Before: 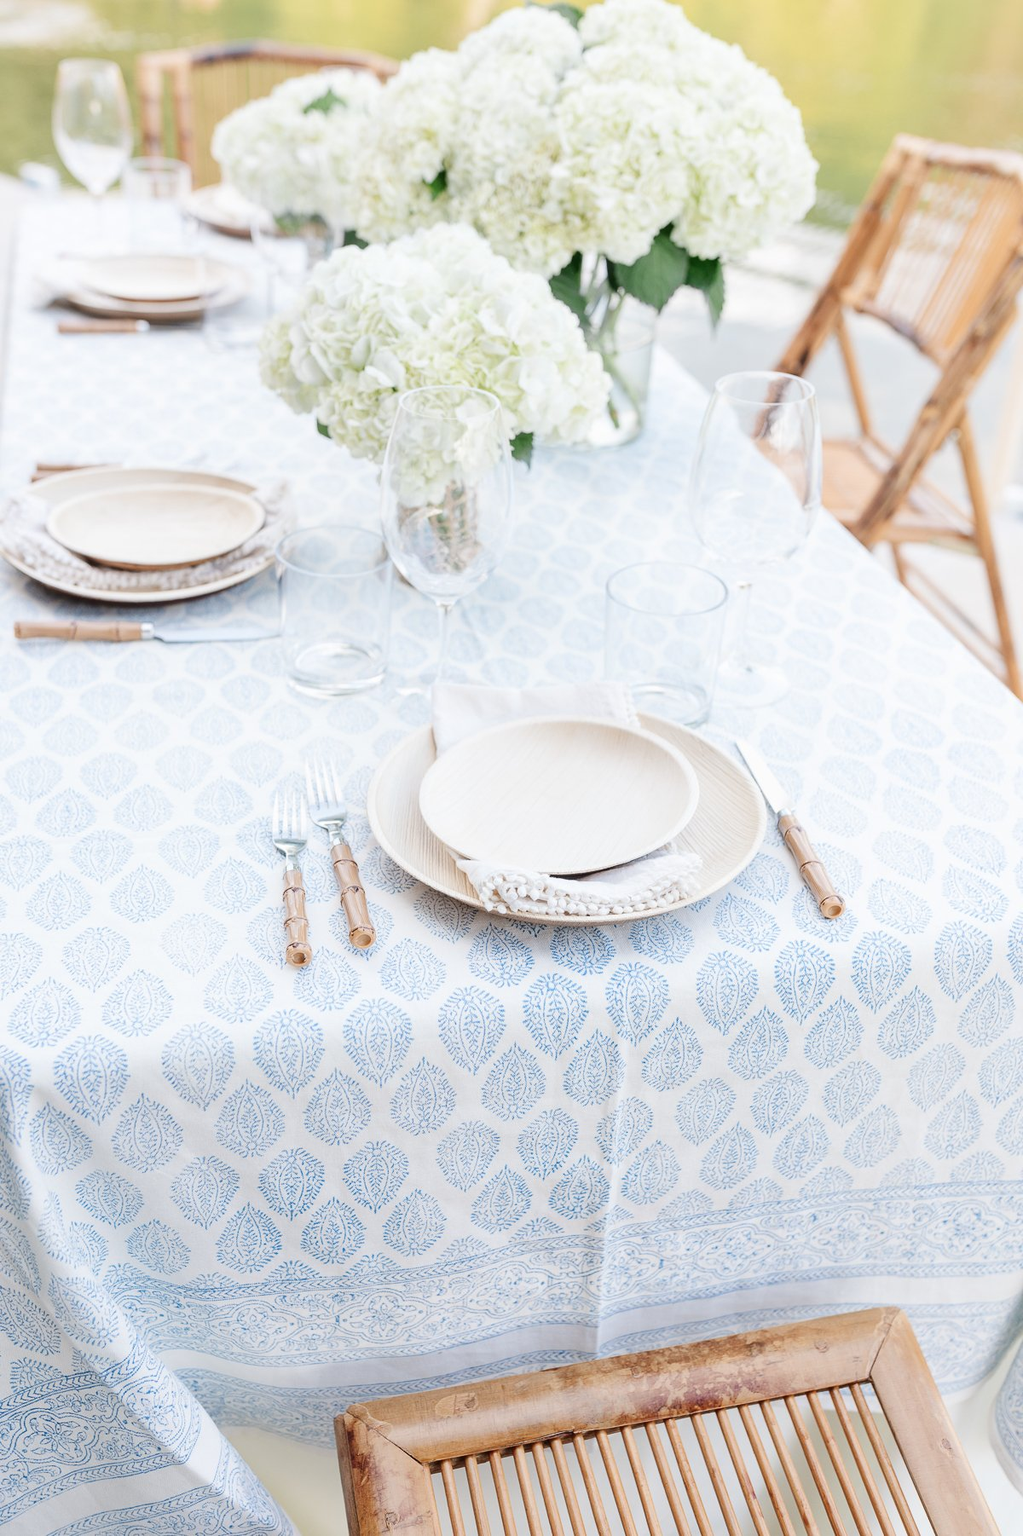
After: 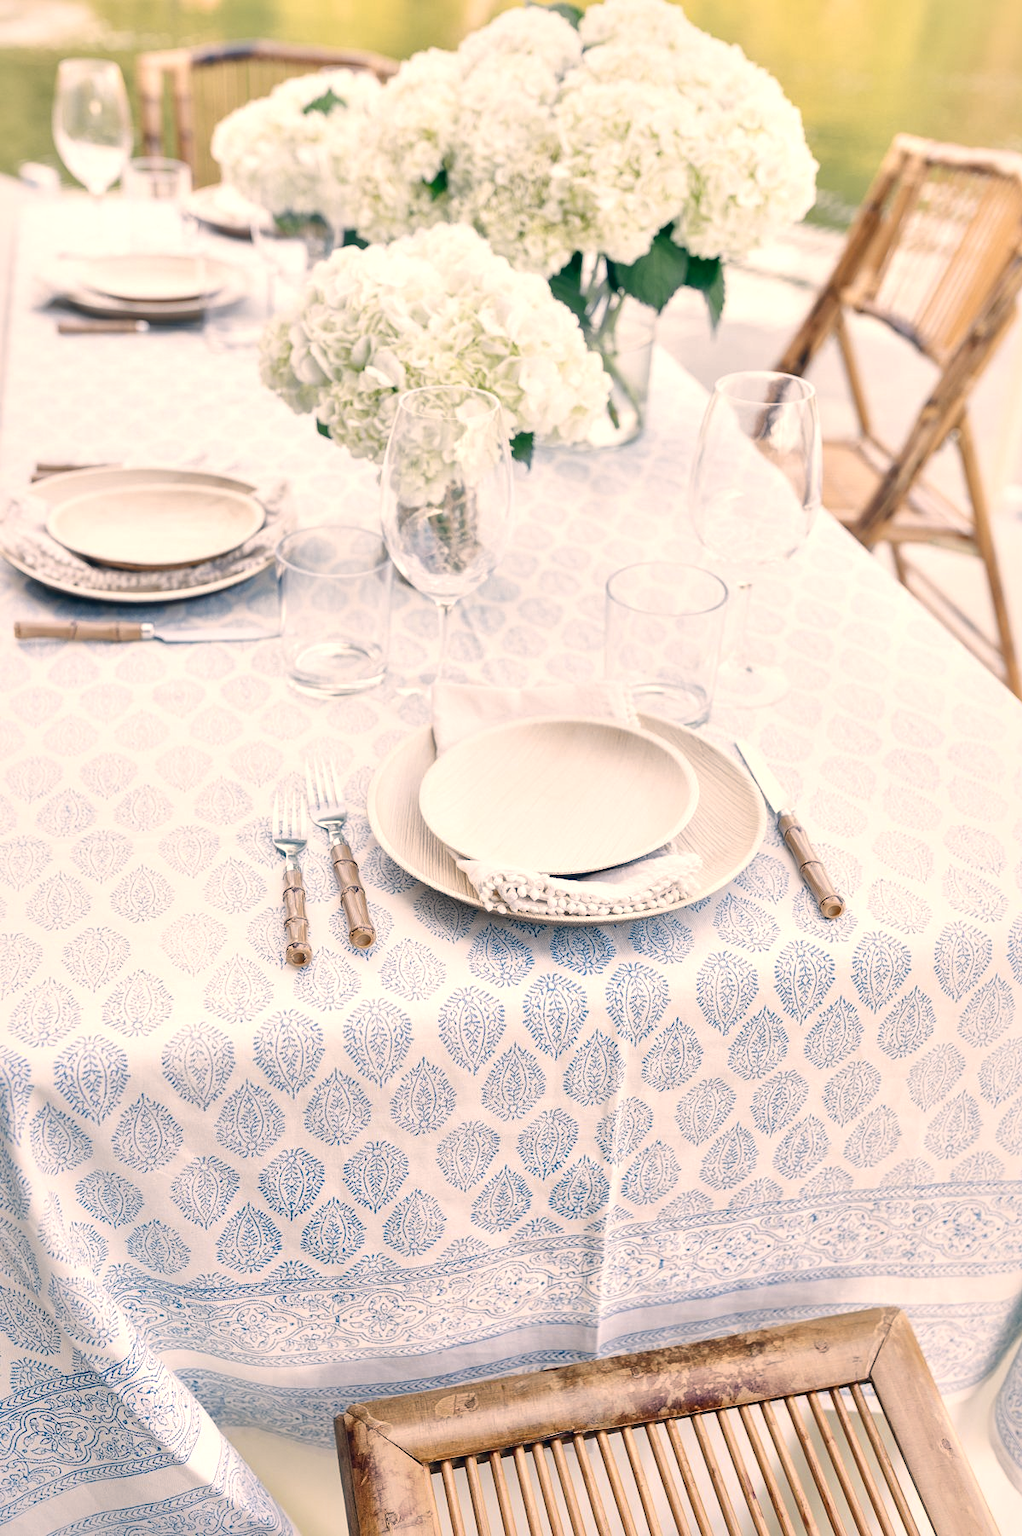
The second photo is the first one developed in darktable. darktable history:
color correction: highlights a* 10.3, highlights b* 14.04, shadows a* -10.38, shadows b* -14.81
contrast brightness saturation: contrast 0.05
local contrast: mode bilateral grid, contrast 70, coarseness 76, detail 180%, midtone range 0.2
